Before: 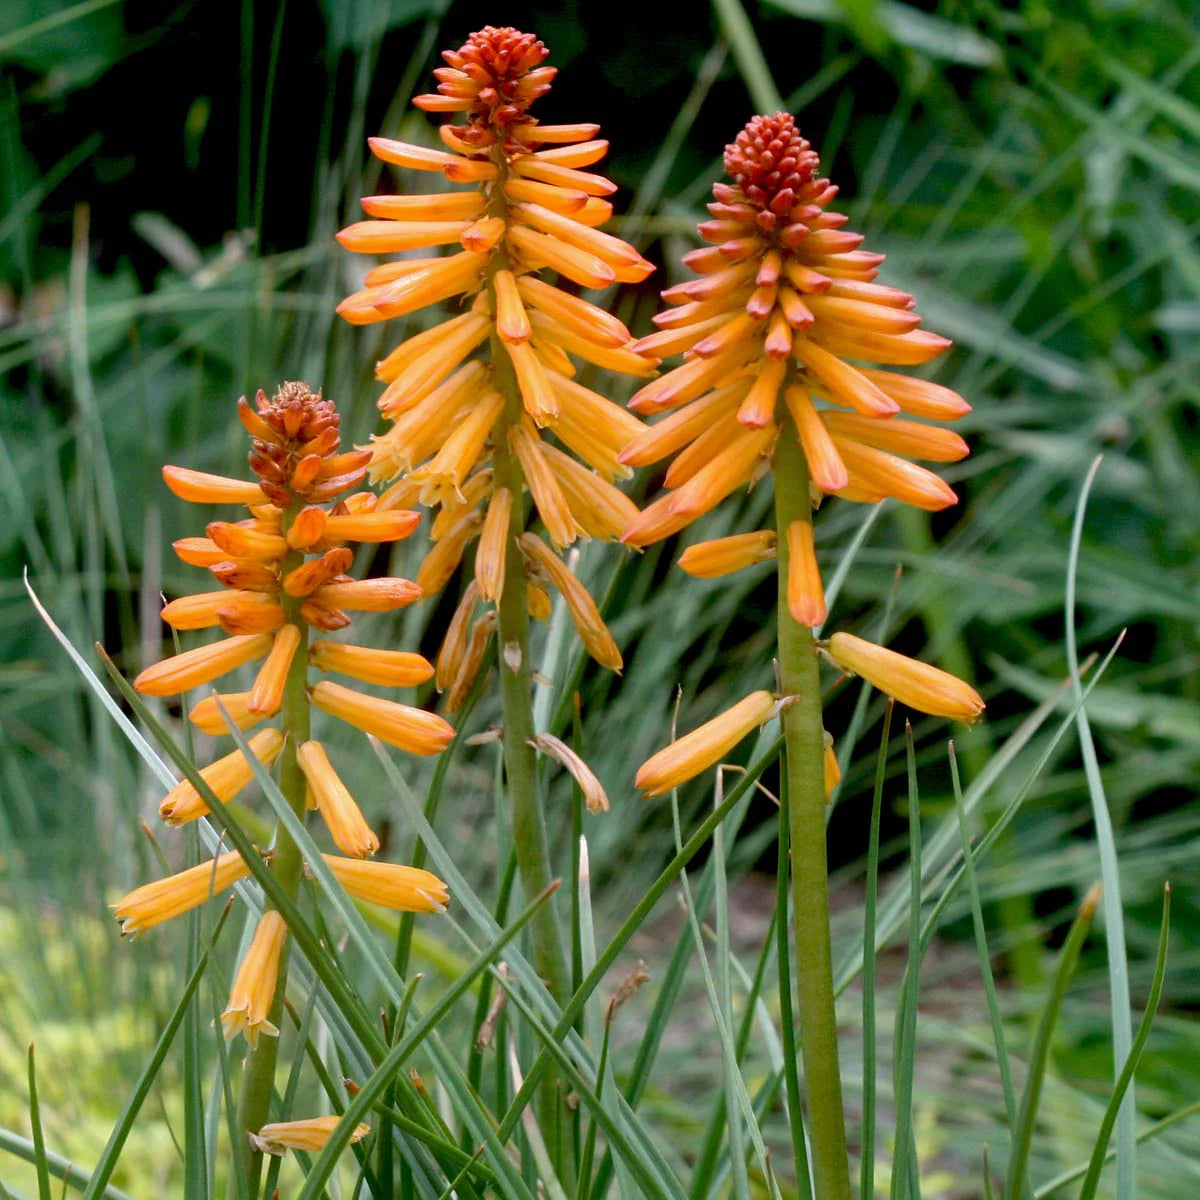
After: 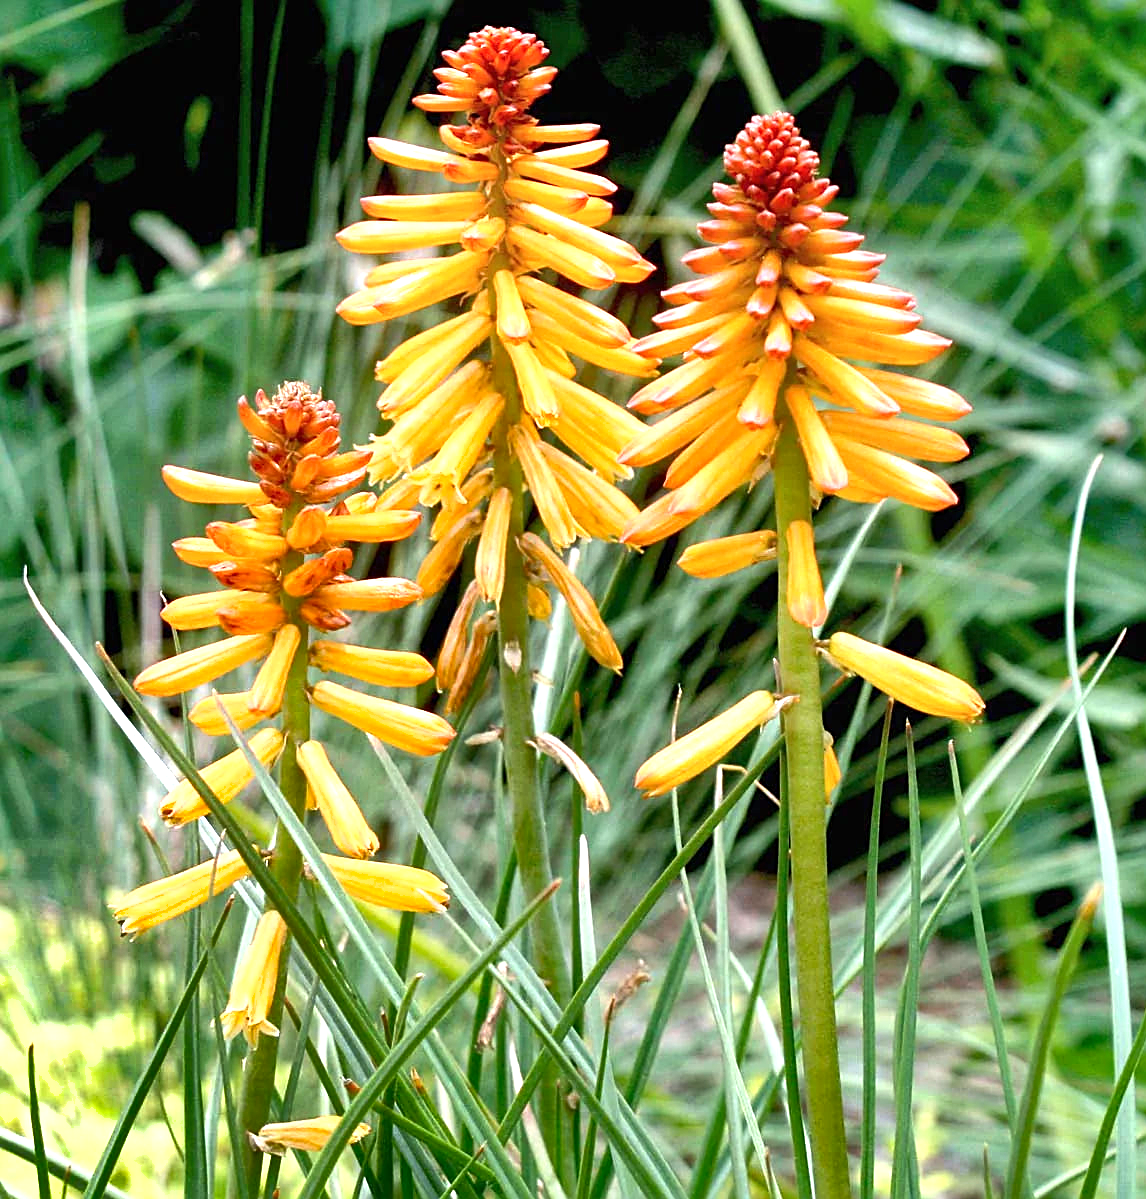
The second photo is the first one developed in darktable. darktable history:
sharpen: on, module defaults
crop: right 4.459%, bottom 0.031%
shadows and highlights: radius 173.34, shadows 26.8, white point adjustment 3.21, highlights -68.65, soften with gaussian
exposure: black level correction 0, exposure 1.101 EV, compensate exposure bias true, compensate highlight preservation false
